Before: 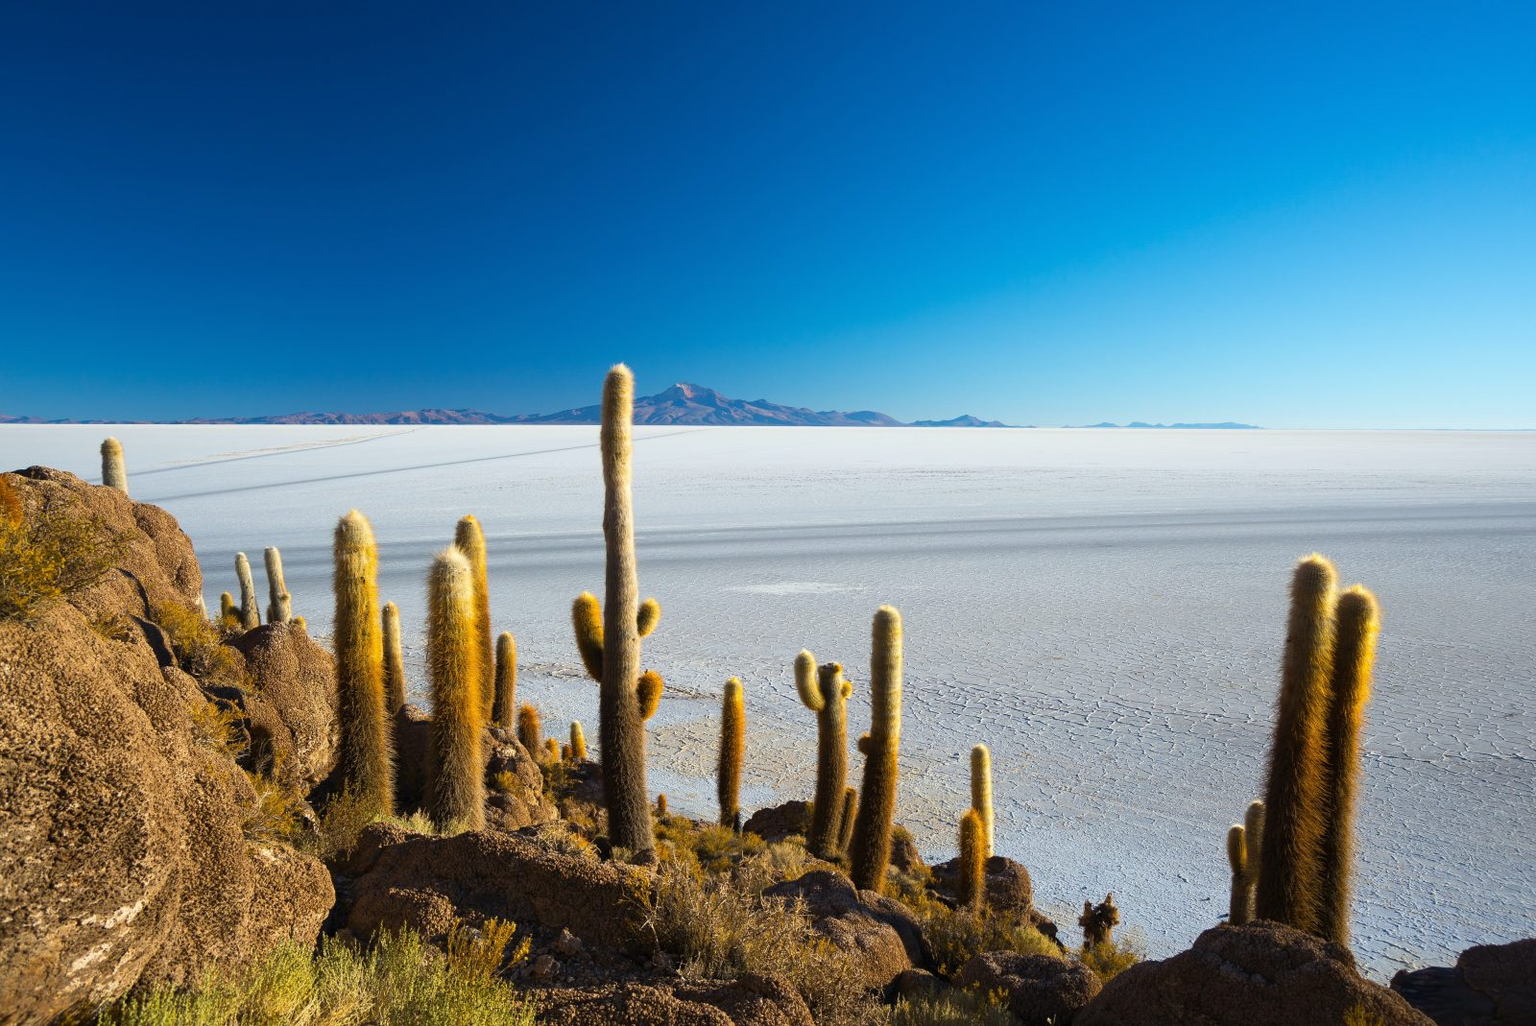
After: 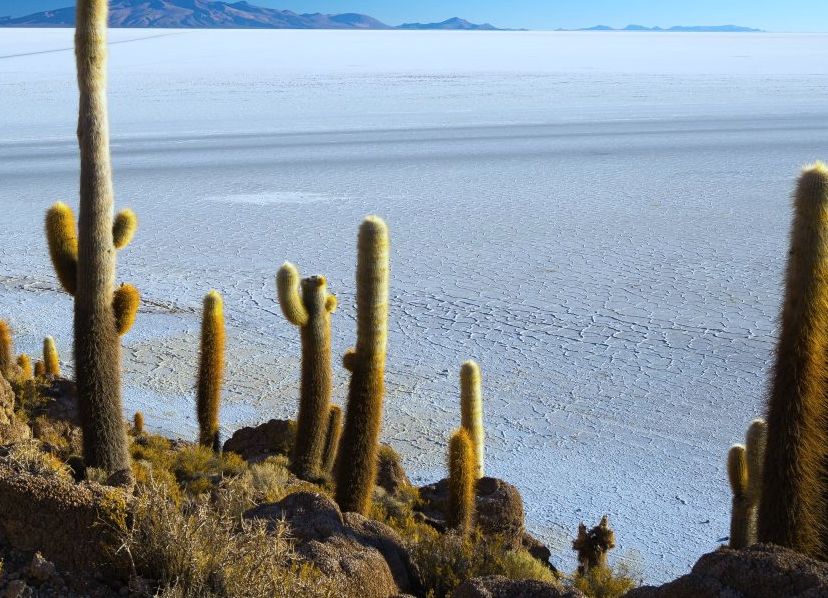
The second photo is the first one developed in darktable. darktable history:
crop: left 34.479%, top 38.822%, right 13.718%, bottom 5.172%
contrast brightness saturation: saturation -0.05
white balance: red 0.924, blue 1.095
